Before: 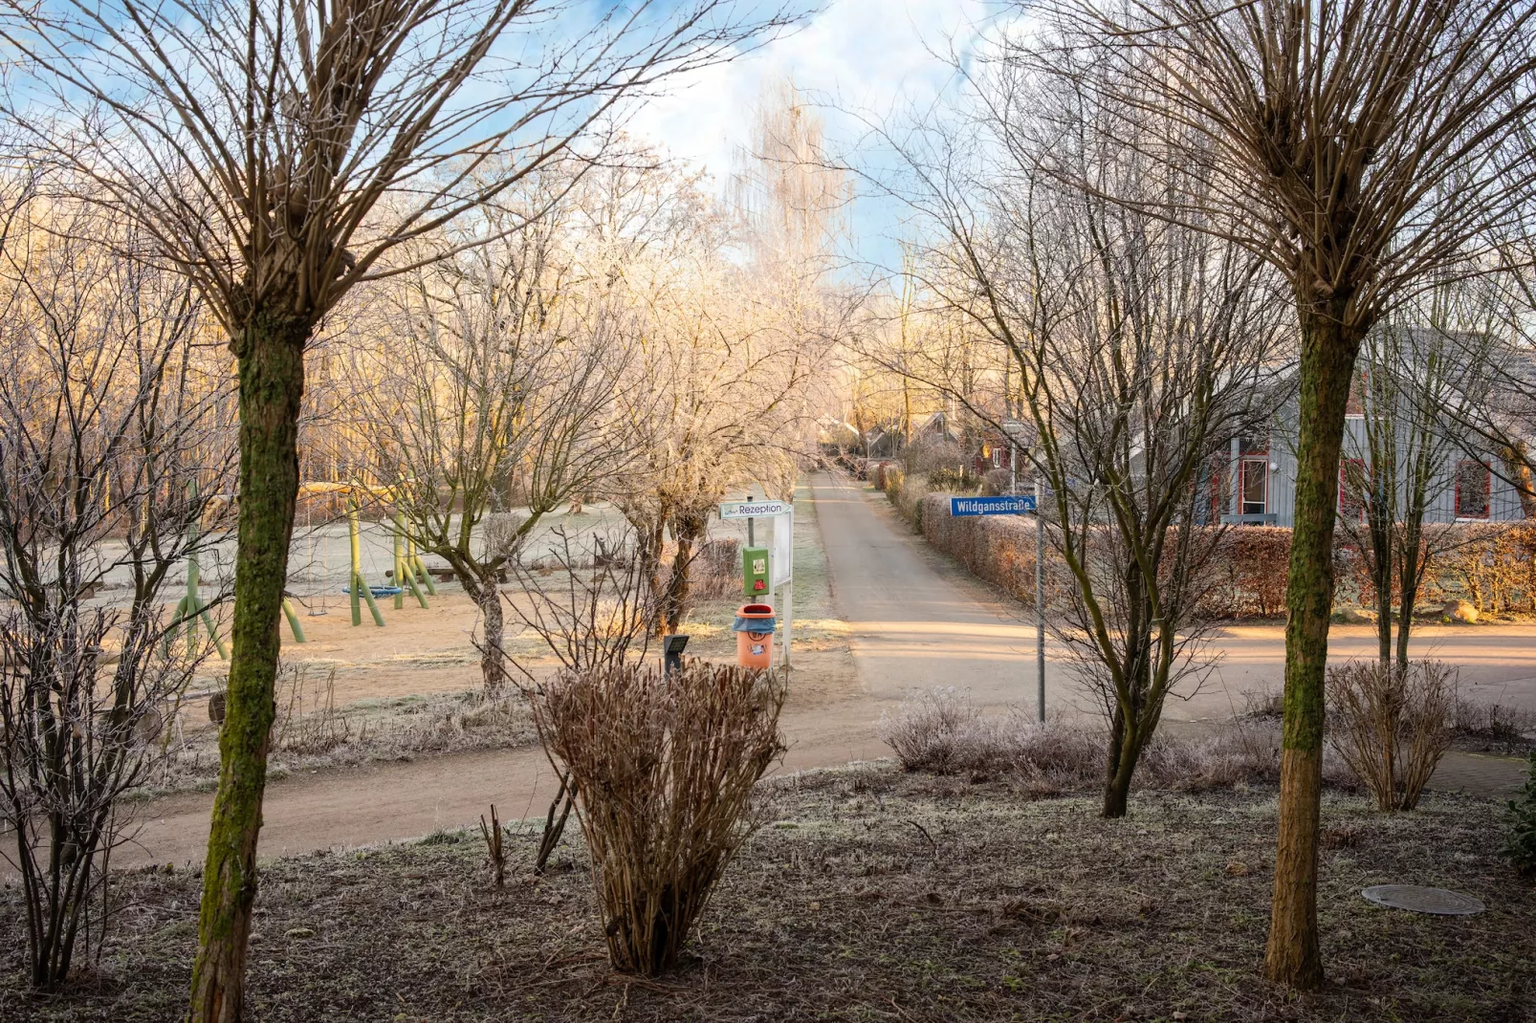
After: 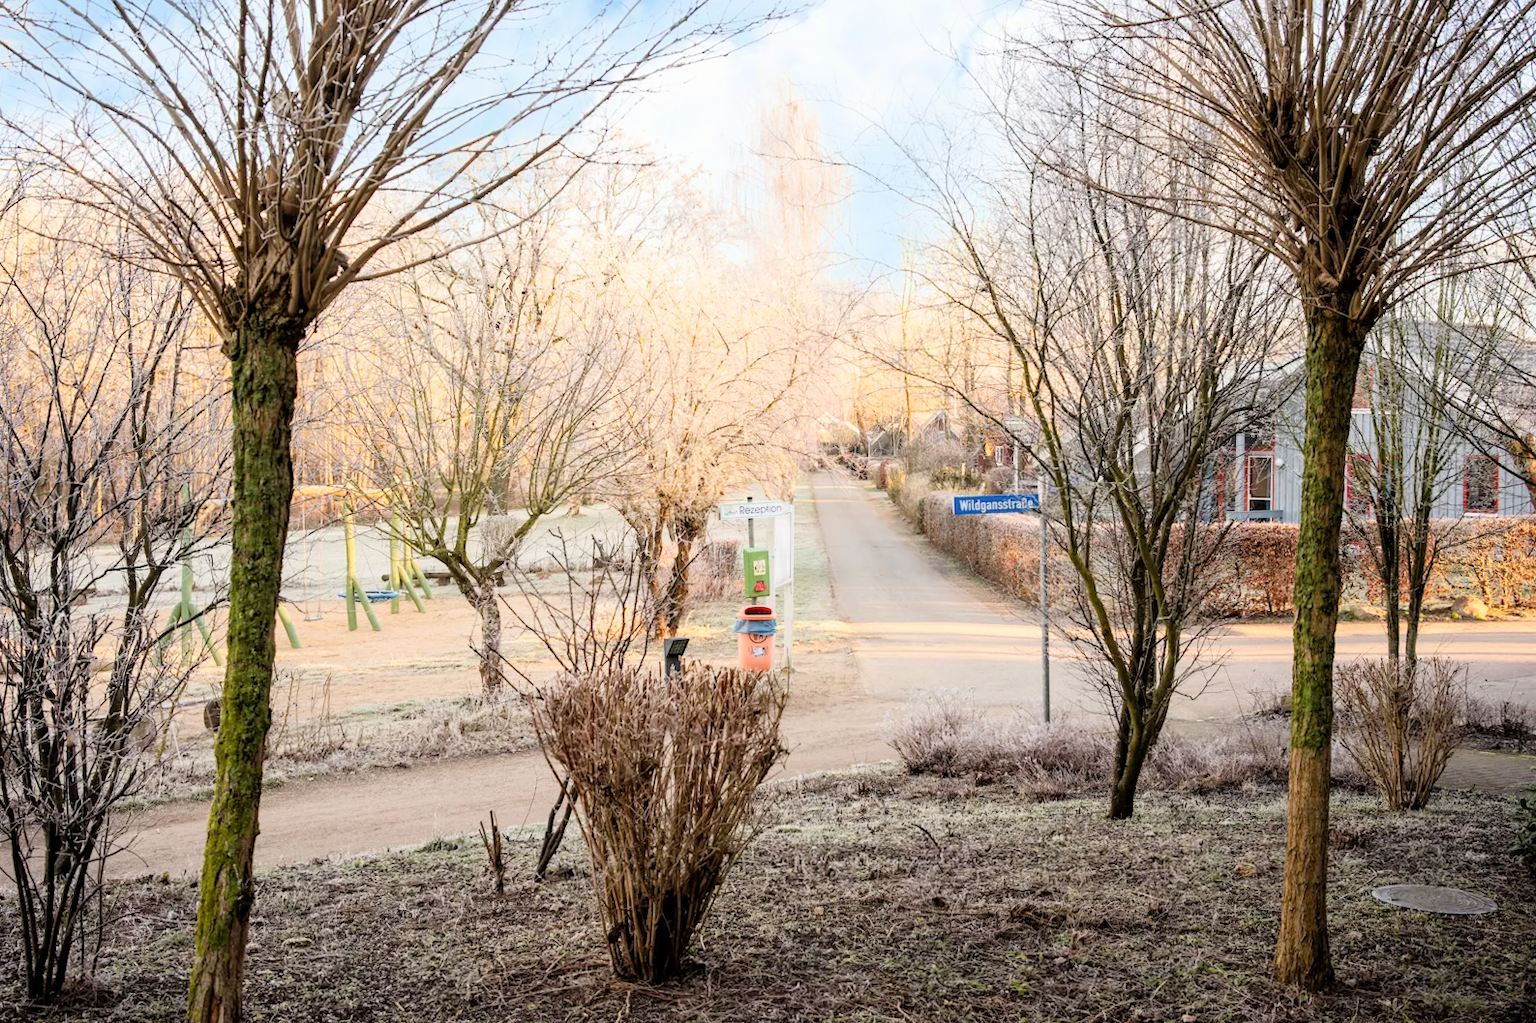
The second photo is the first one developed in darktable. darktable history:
shadows and highlights: shadows -12.5, white point adjustment 4, highlights 28.33
rotate and perspective: rotation -0.45°, automatic cropping original format, crop left 0.008, crop right 0.992, crop top 0.012, crop bottom 0.988
filmic rgb: black relative exposure -7.65 EV, white relative exposure 4.56 EV, hardness 3.61
exposure: black level correction 0.001, exposure 1 EV, compensate highlight preservation false
